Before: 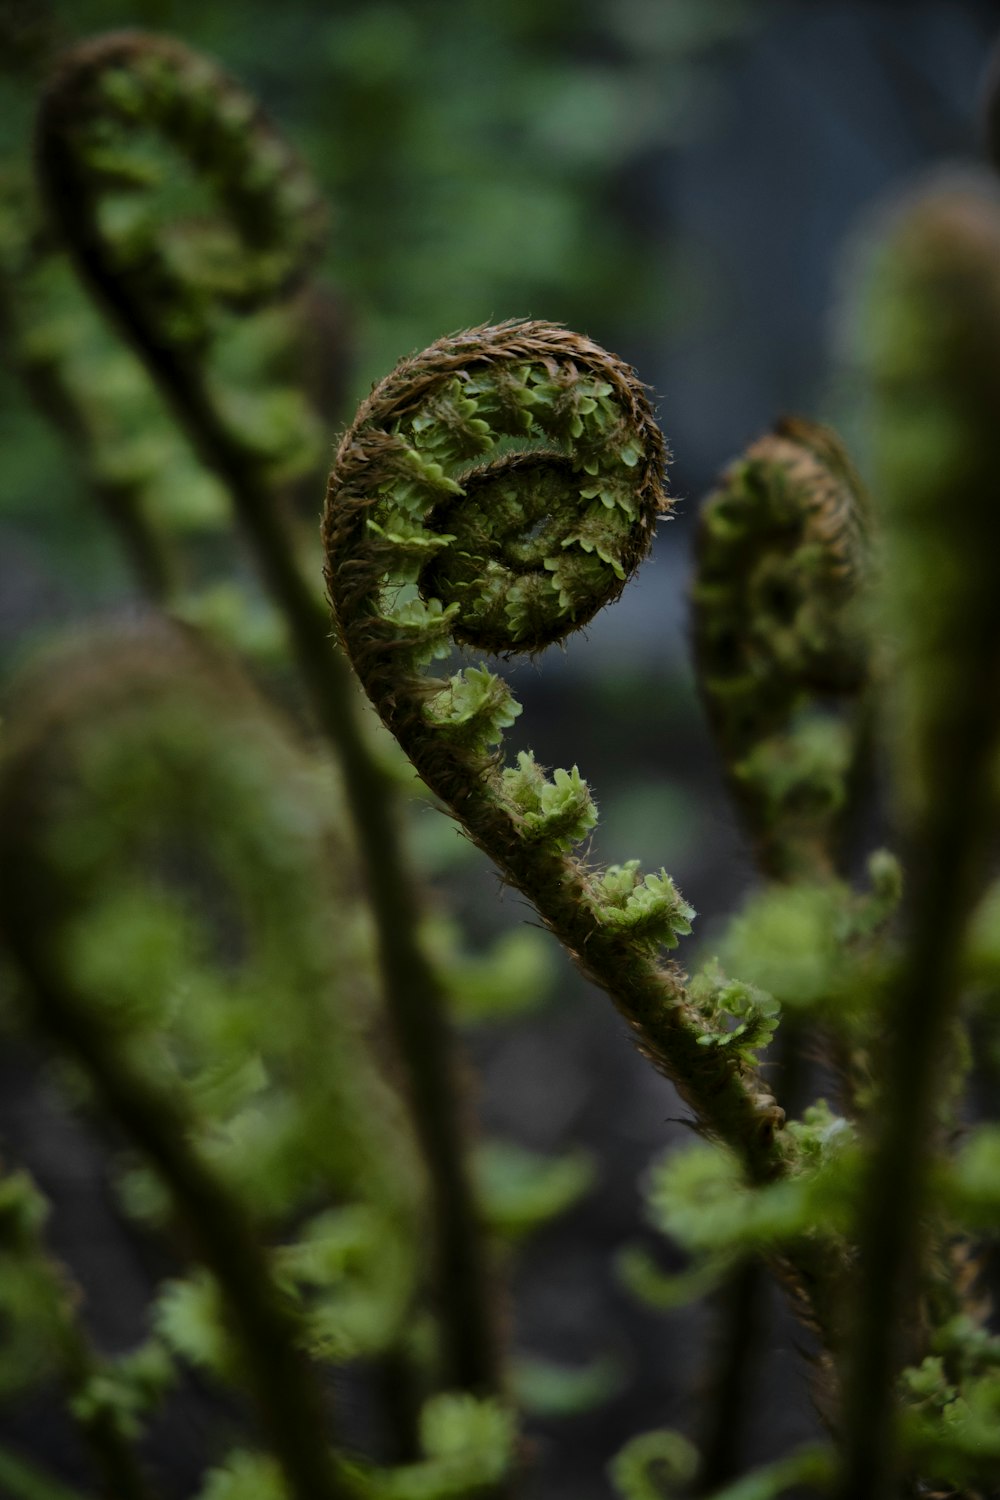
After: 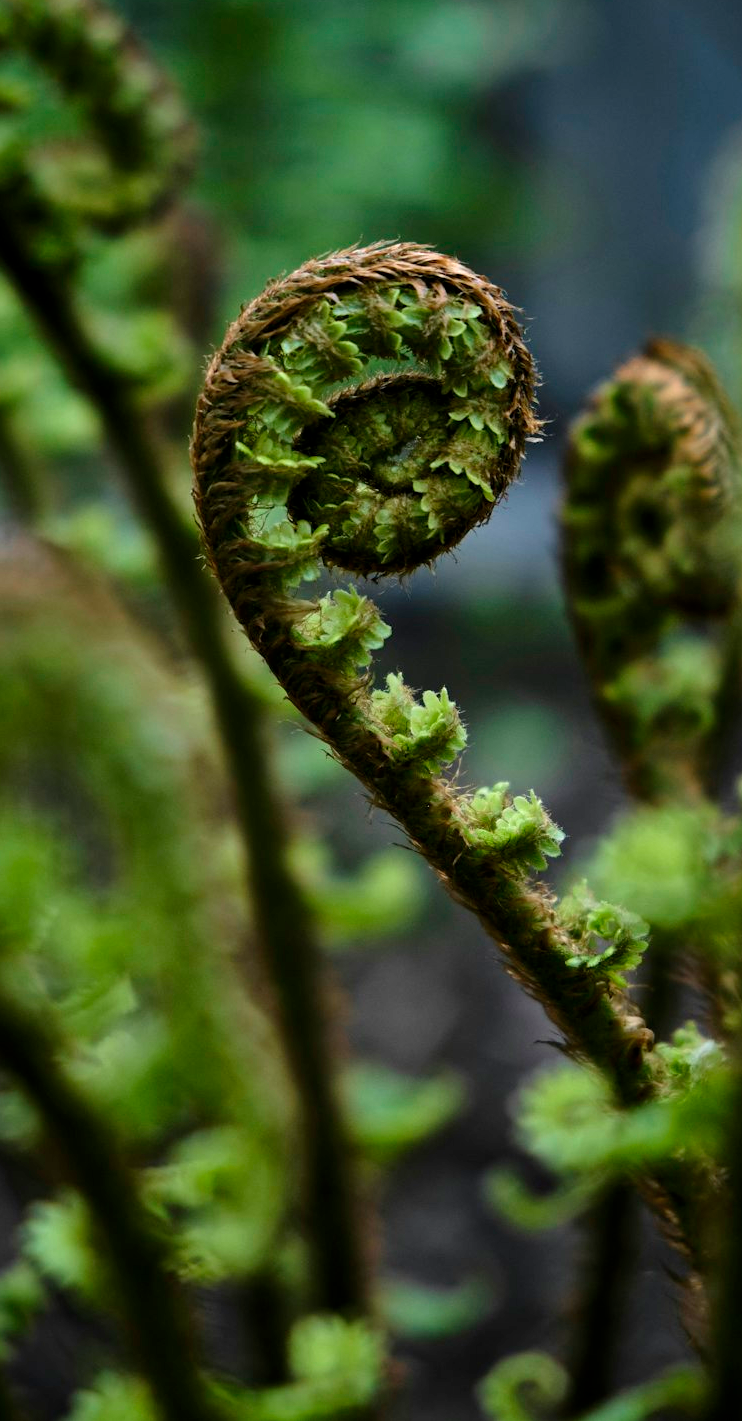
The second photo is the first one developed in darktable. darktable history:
crop and rotate: left 13.15%, top 5.251%, right 12.609%
exposure: exposure 0.921 EV, compensate highlight preservation false
